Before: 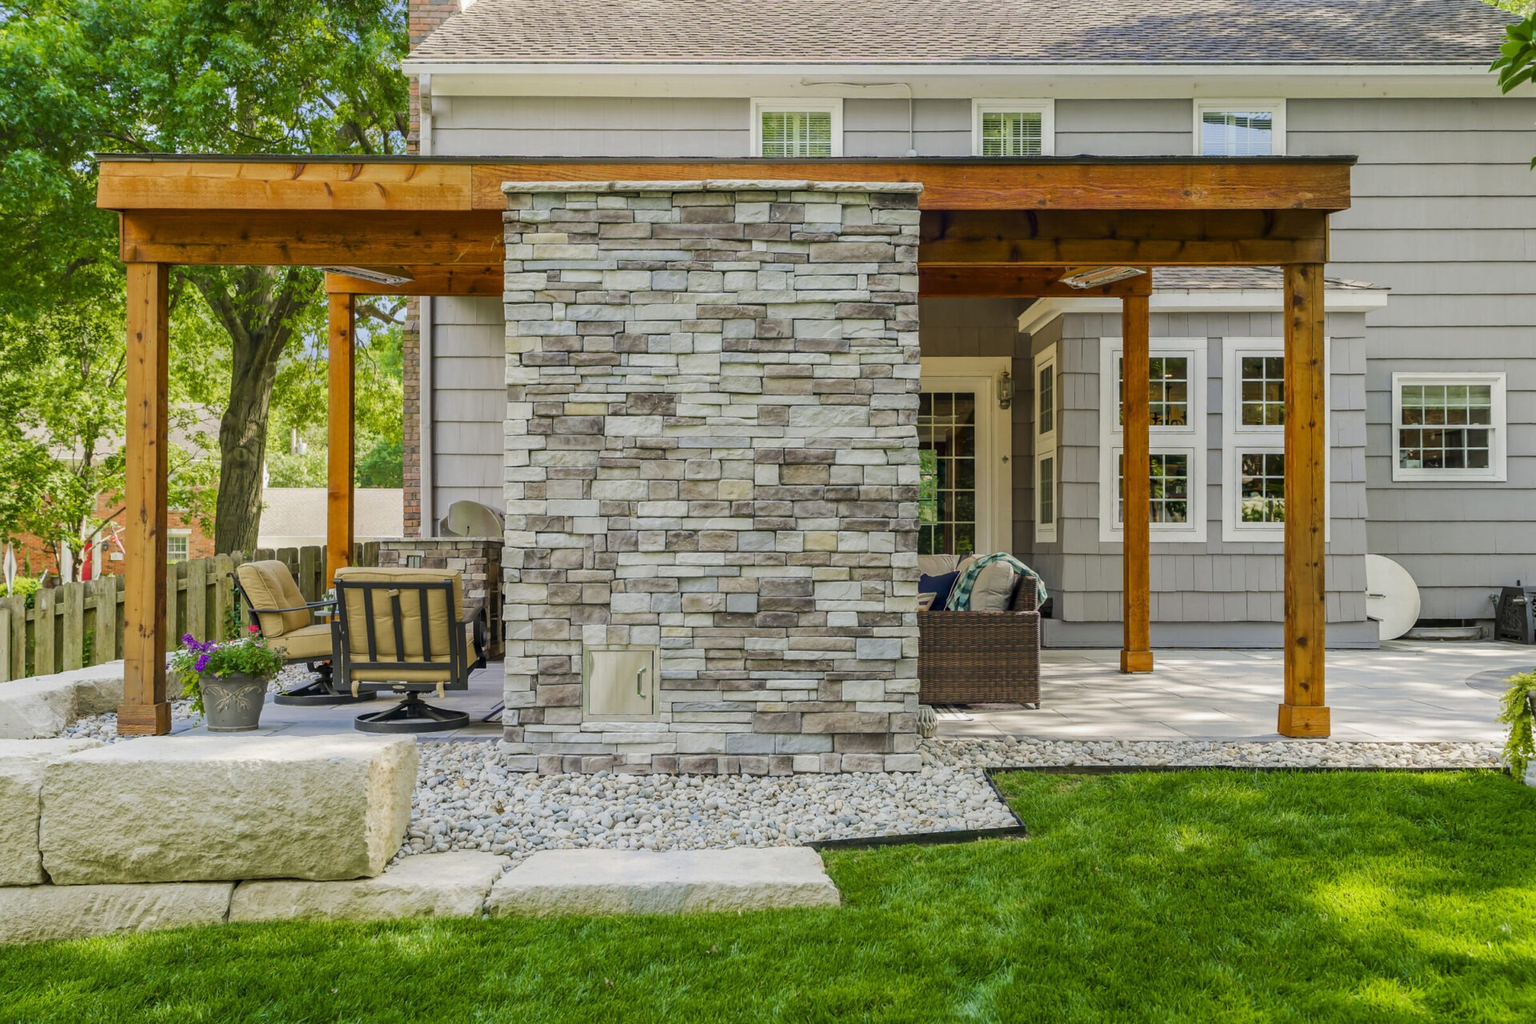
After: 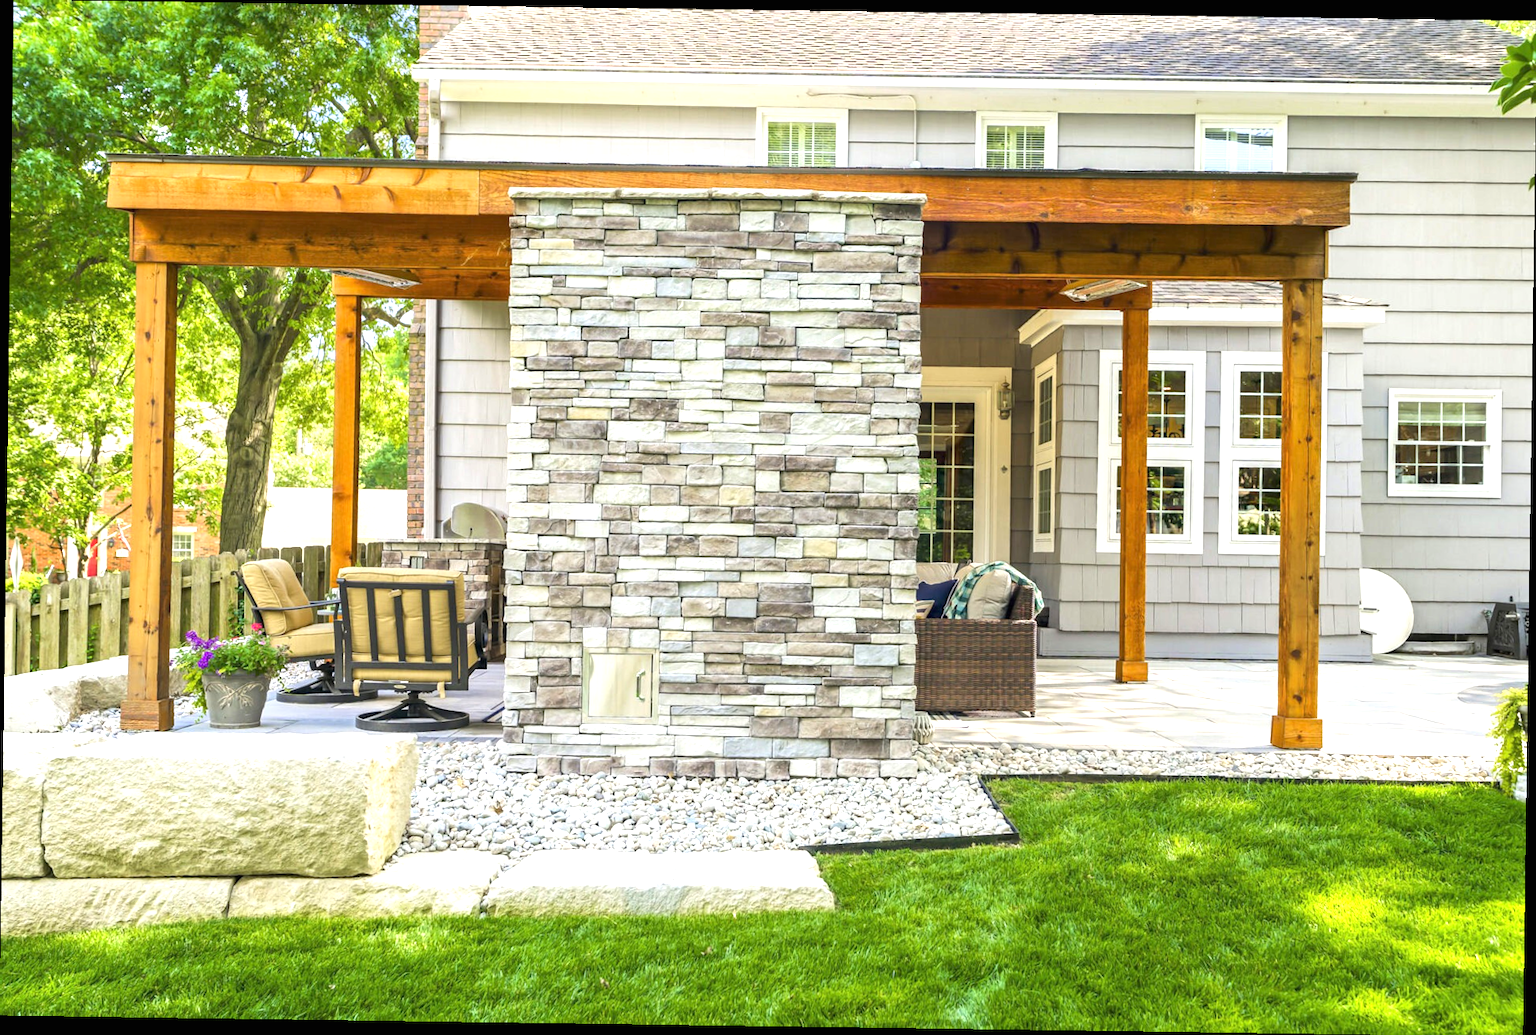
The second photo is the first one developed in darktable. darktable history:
exposure: black level correction 0, exposure 1.173 EV, compensate exposure bias true, compensate highlight preservation false
rotate and perspective: rotation 0.8°, automatic cropping off
